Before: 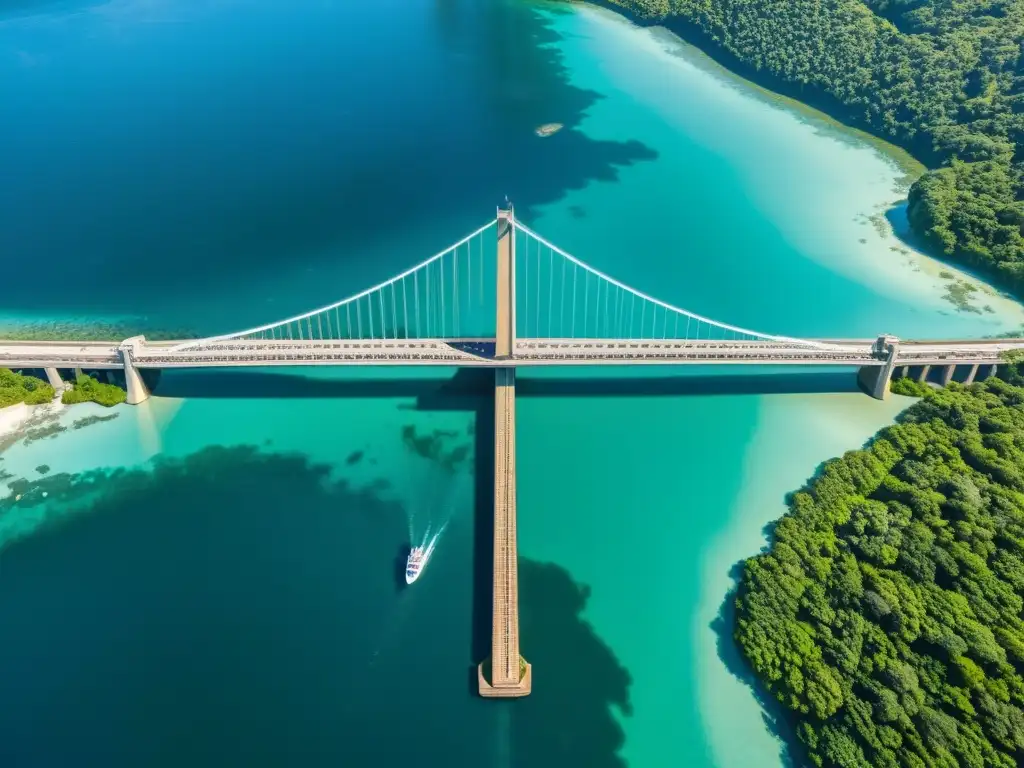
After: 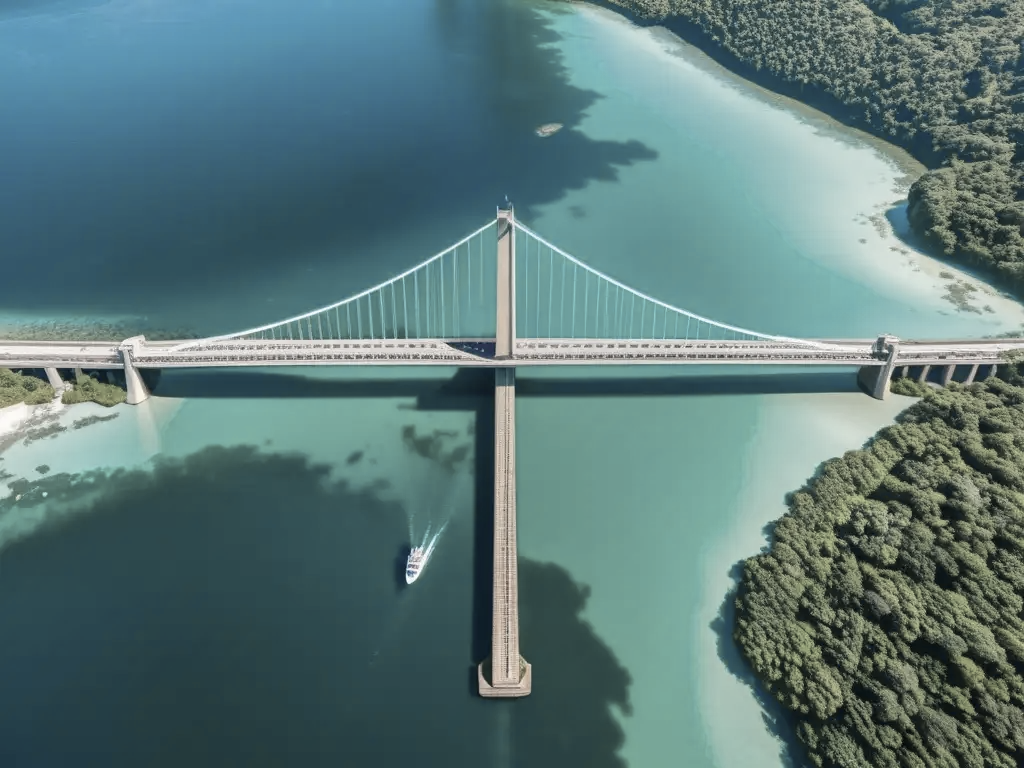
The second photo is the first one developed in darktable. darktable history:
tone equalizer: edges refinement/feathering 500, mask exposure compensation -1.57 EV, preserve details guided filter
color zones: curves: ch1 [(0.238, 0.163) (0.476, 0.2) (0.733, 0.322) (0.848, 0.134)]
